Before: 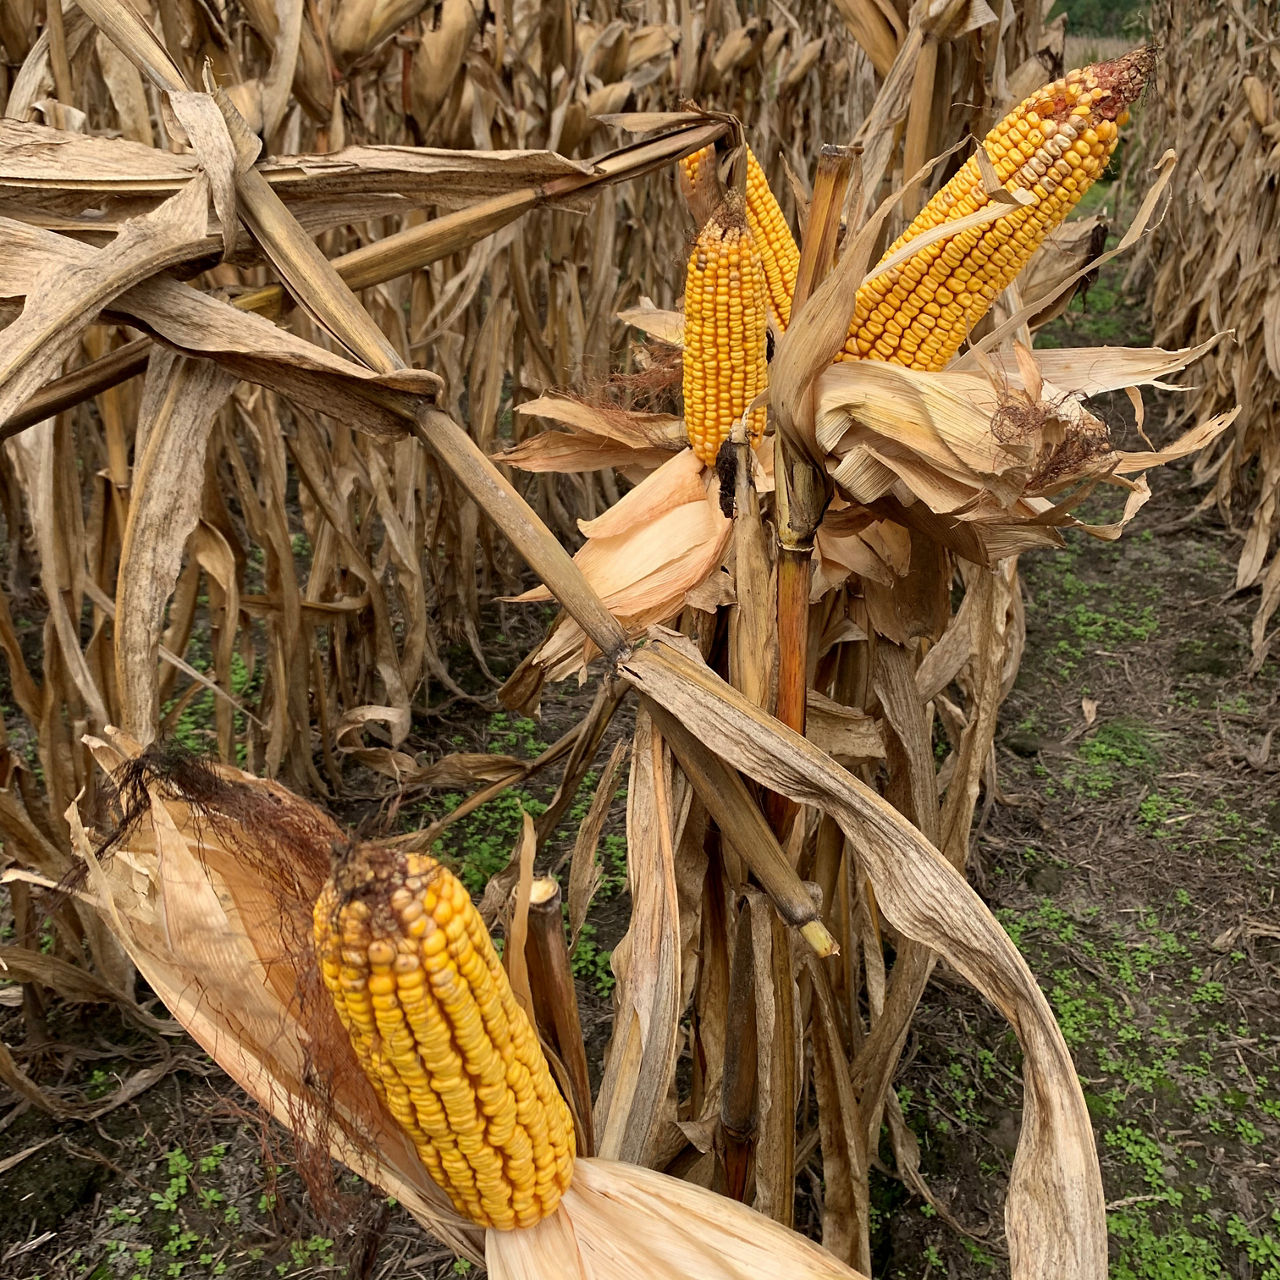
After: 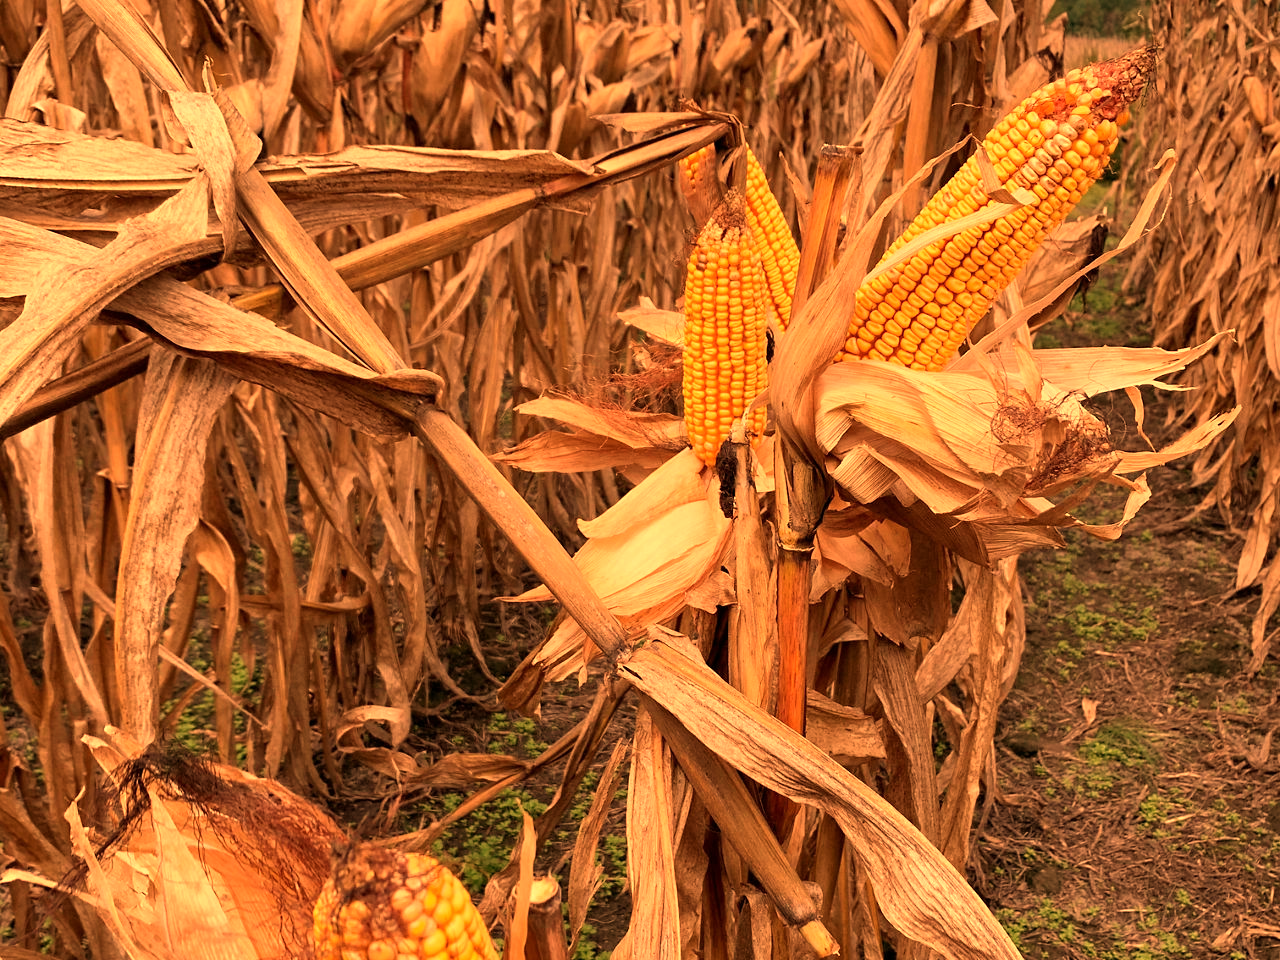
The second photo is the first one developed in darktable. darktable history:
crop: bottom 24.988%
white balance: red 1.467, blue 0.684
